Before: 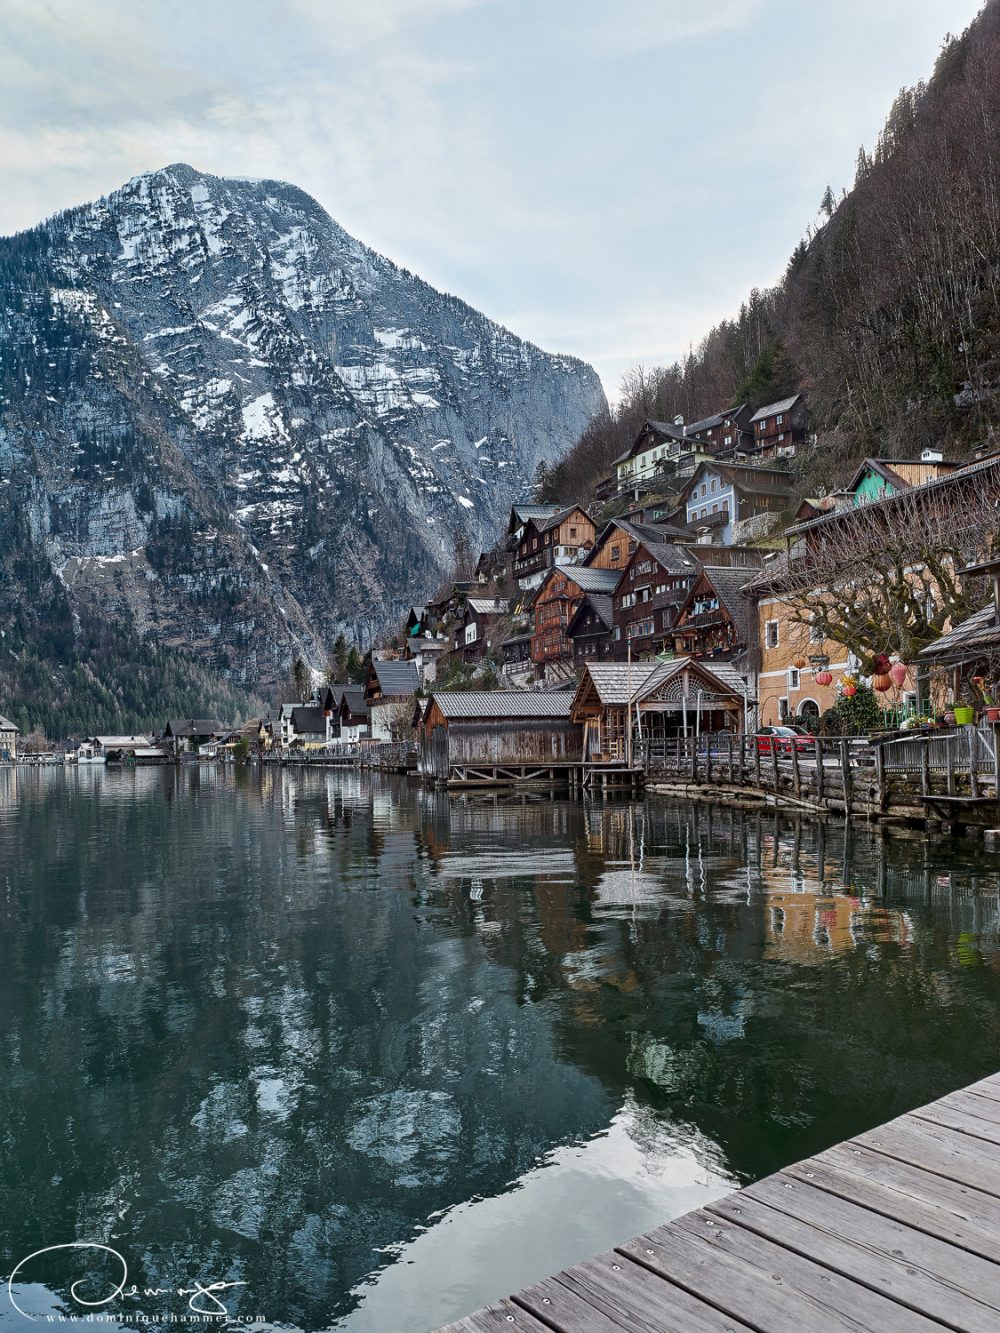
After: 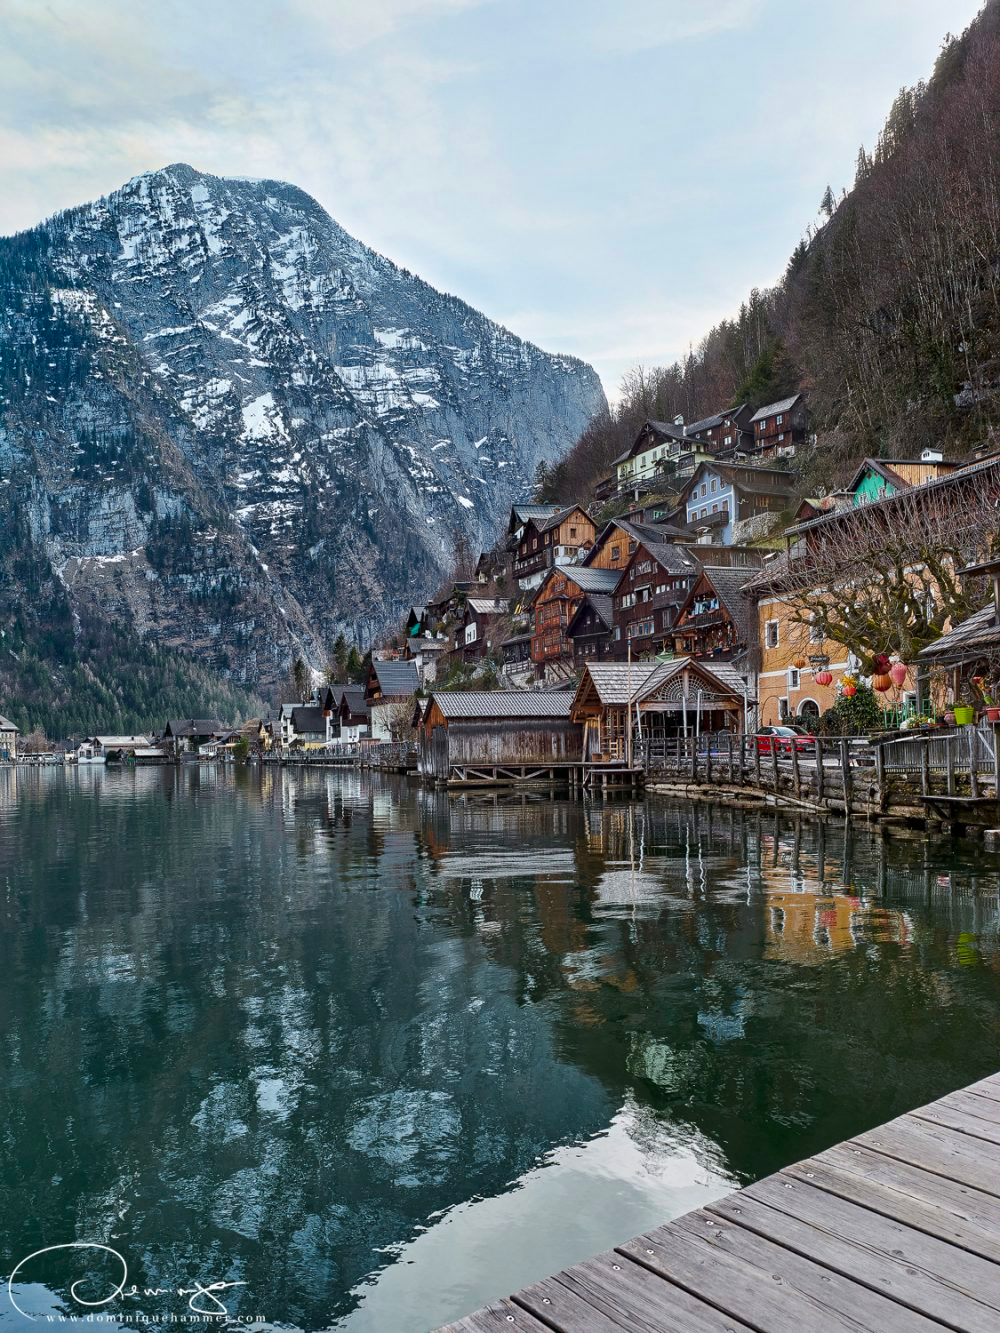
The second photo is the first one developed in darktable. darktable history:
shadows and highlights: radius 334.93, shadows 63.48, highlights 6.06, compress 87.7%, highlights color adjustment 39.73%, soften with gaussian
color balance rgb: perceptual saturation grading › global saturation 20%, global vibrance 20%
